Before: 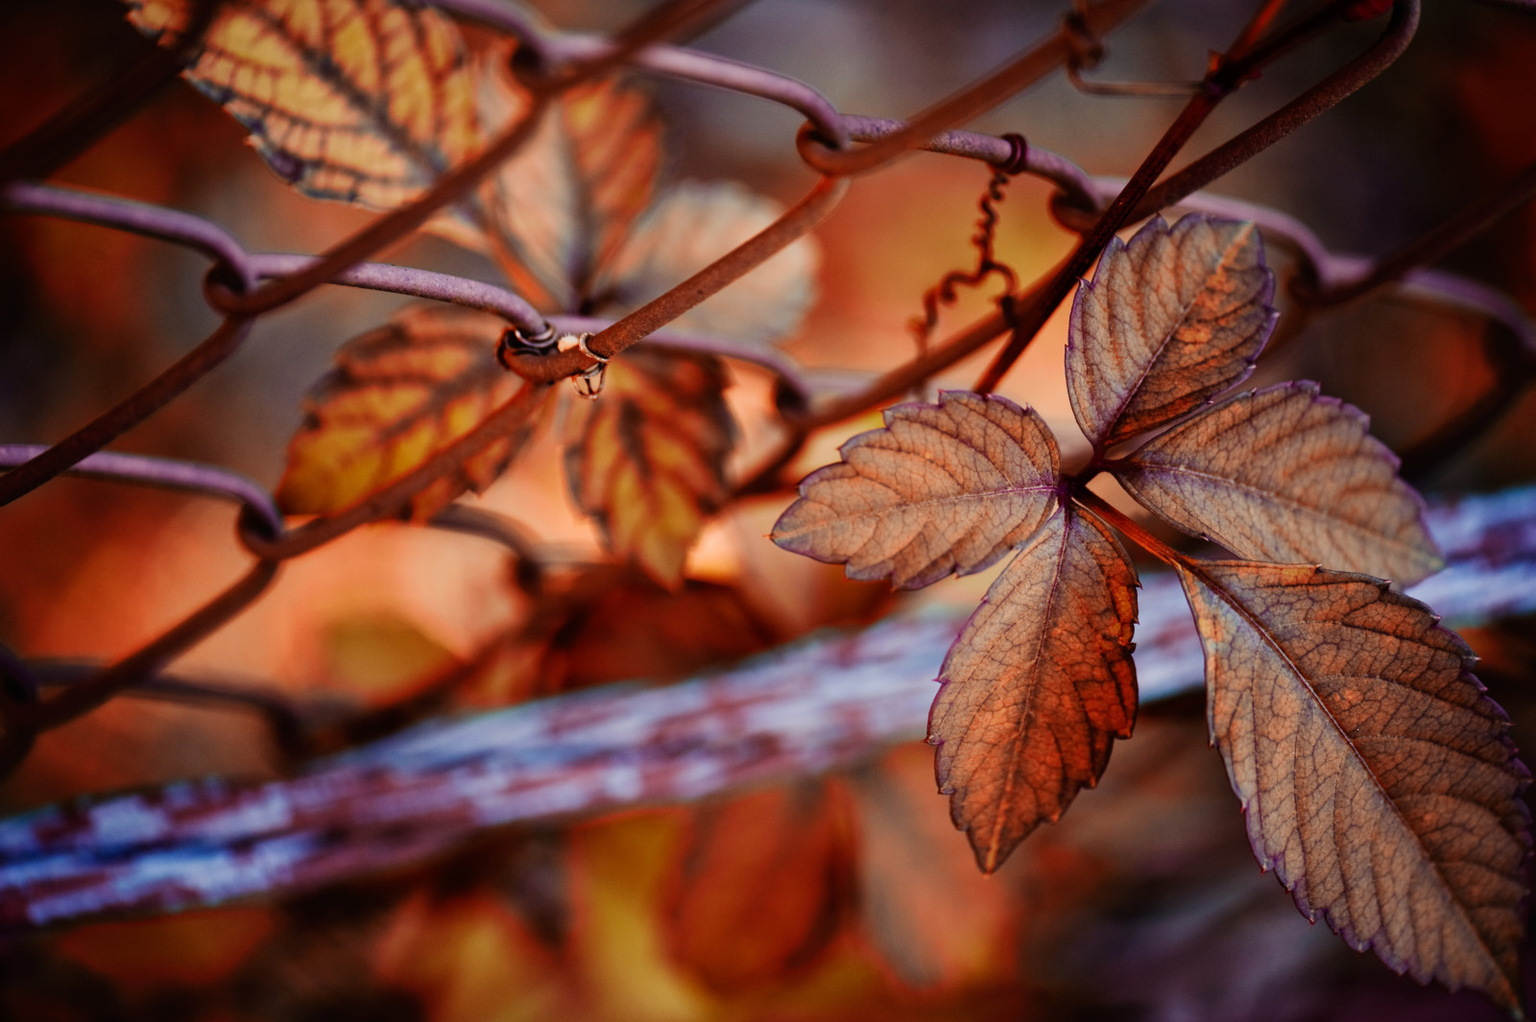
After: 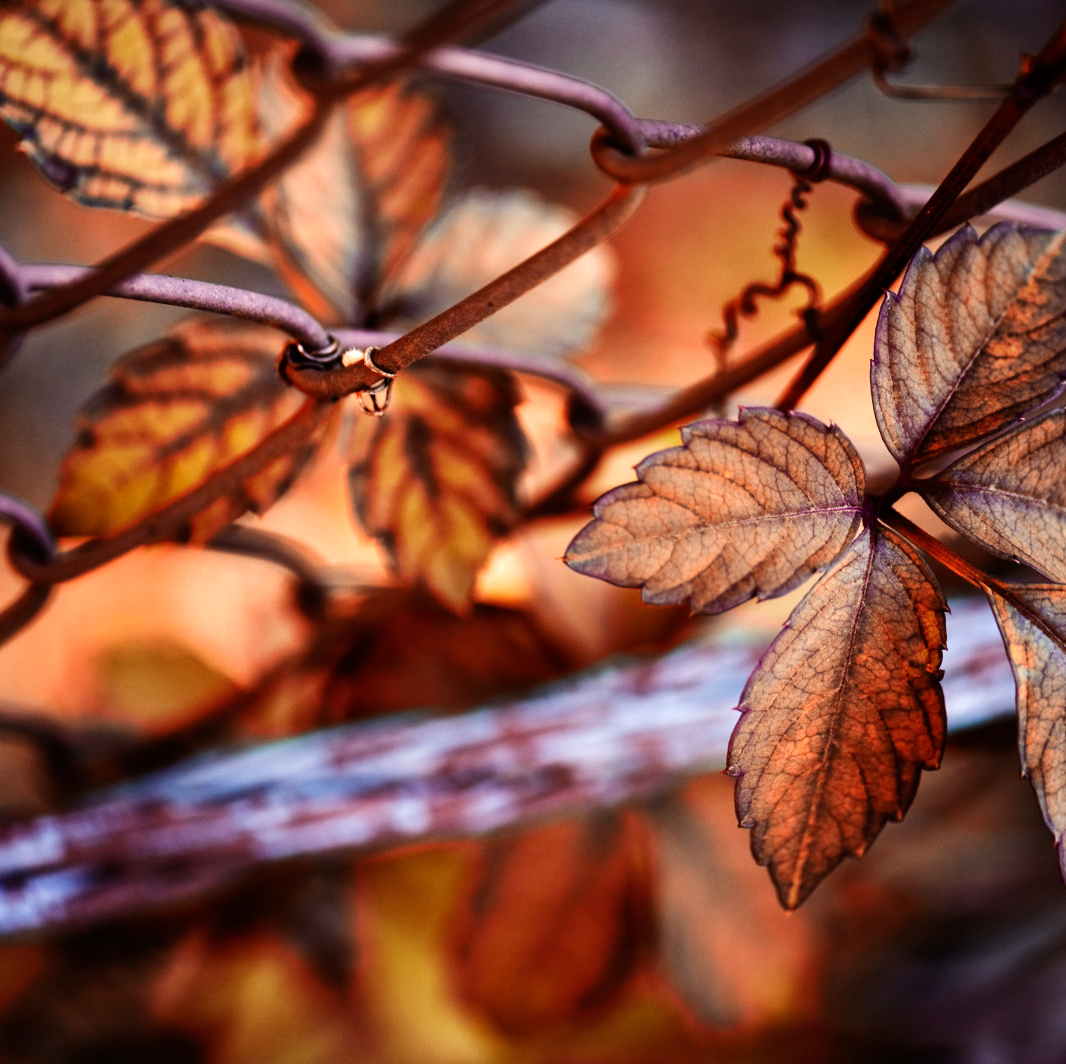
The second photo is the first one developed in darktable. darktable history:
crop and rotate: left 15.055%, right 18.278%
tone equalizer: -8 EV -0.75 EV, -7 EV -0.7 EV, -6 EV -0.6 EV, -5 EV -0.4 EV, -3 EV 0.4 EV, -2 EV 0.6 EV, -1 EV 0.7 EV, +0 EV 0.75 EV, edges refinement/feathering 500, mask exposure compensation -1.57 EV, preserve details no
